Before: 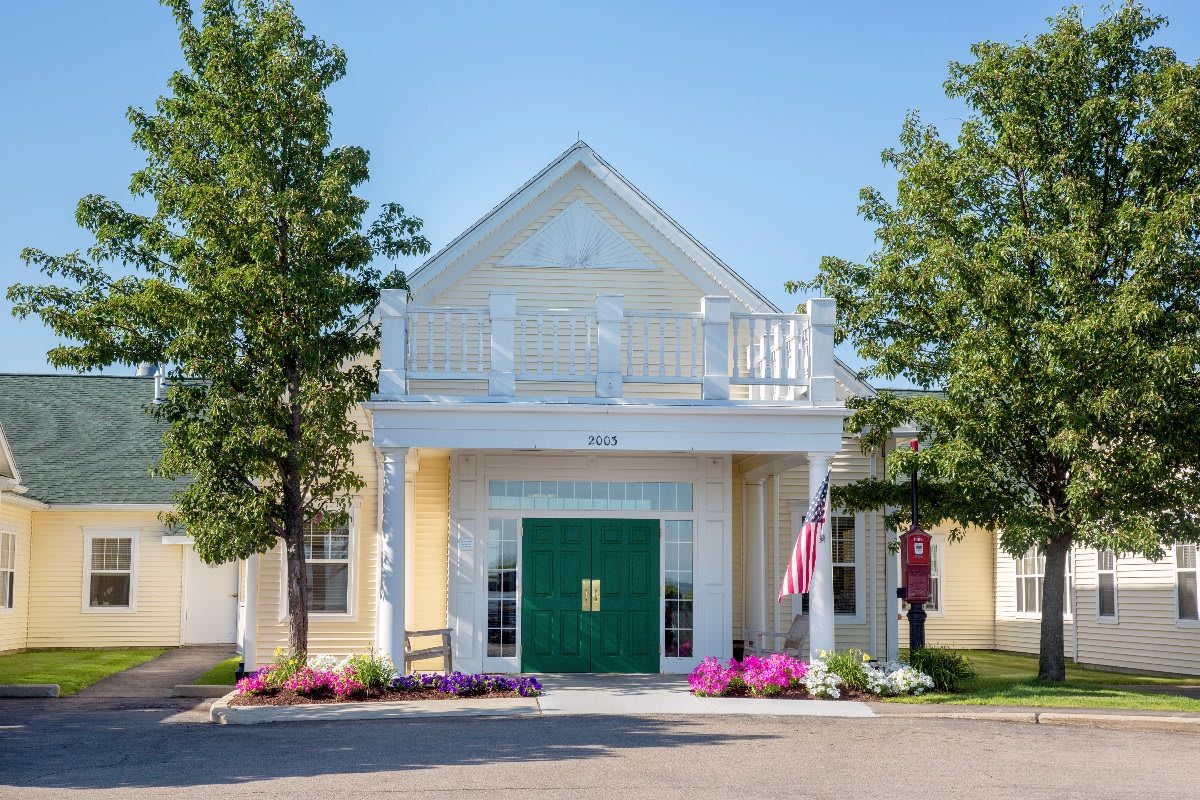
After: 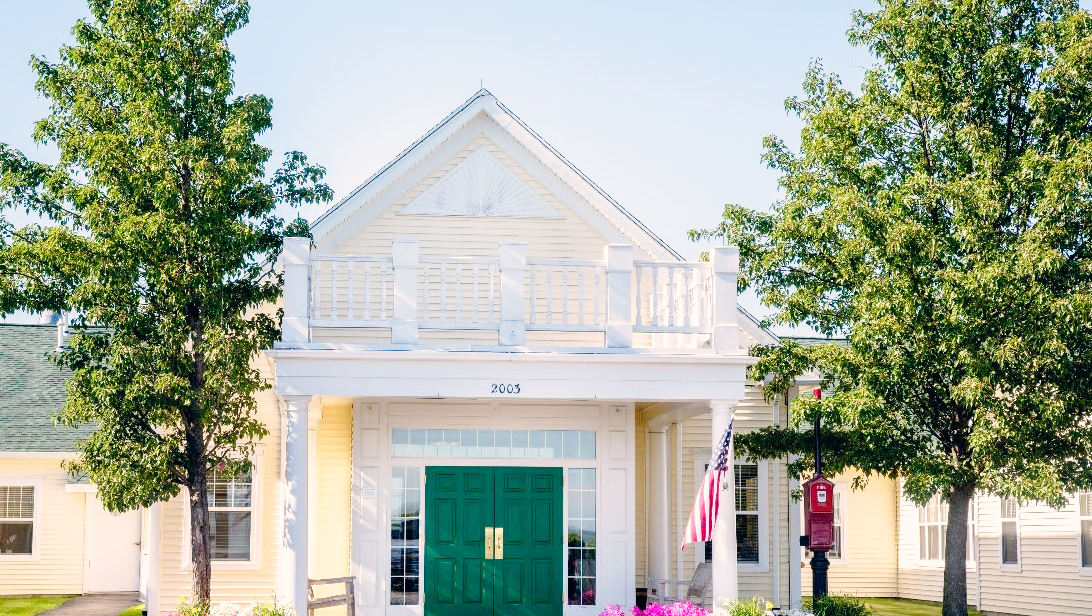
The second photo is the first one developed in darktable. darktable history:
crop: left 8.155%, top 6.611%, bottom 15.385%
base curve: curves: ch0 [(0, 0) (0.008, 0.007) (0.022, 0.029) (0.048, 0.089) (0.092, 0.197) (0.191, 0.399) (0.275, 0.534) (0.357, 0.65) (0.477, 0.78) (0.542, 0.833) (0.799, 0.973) (1, 1)], preserve colors none
color correction: highlights a* 5.38, highlights b* 5.3, shadows a* -4.26, shadows b* -5.11
